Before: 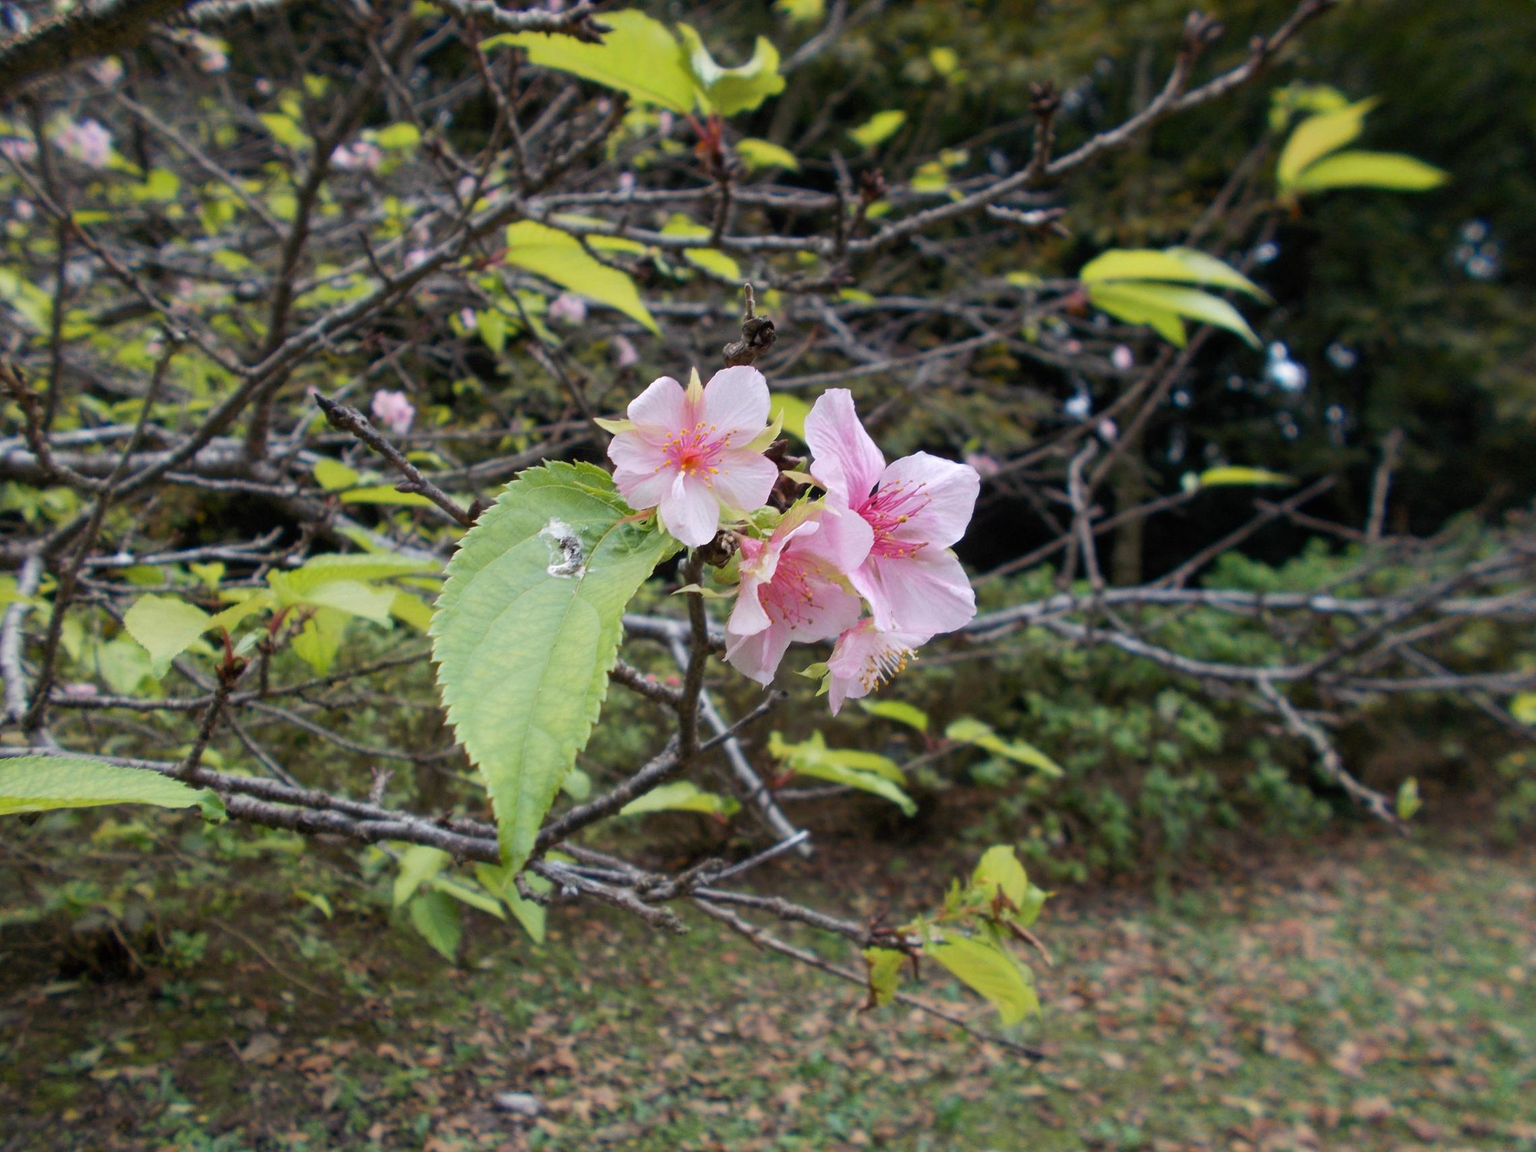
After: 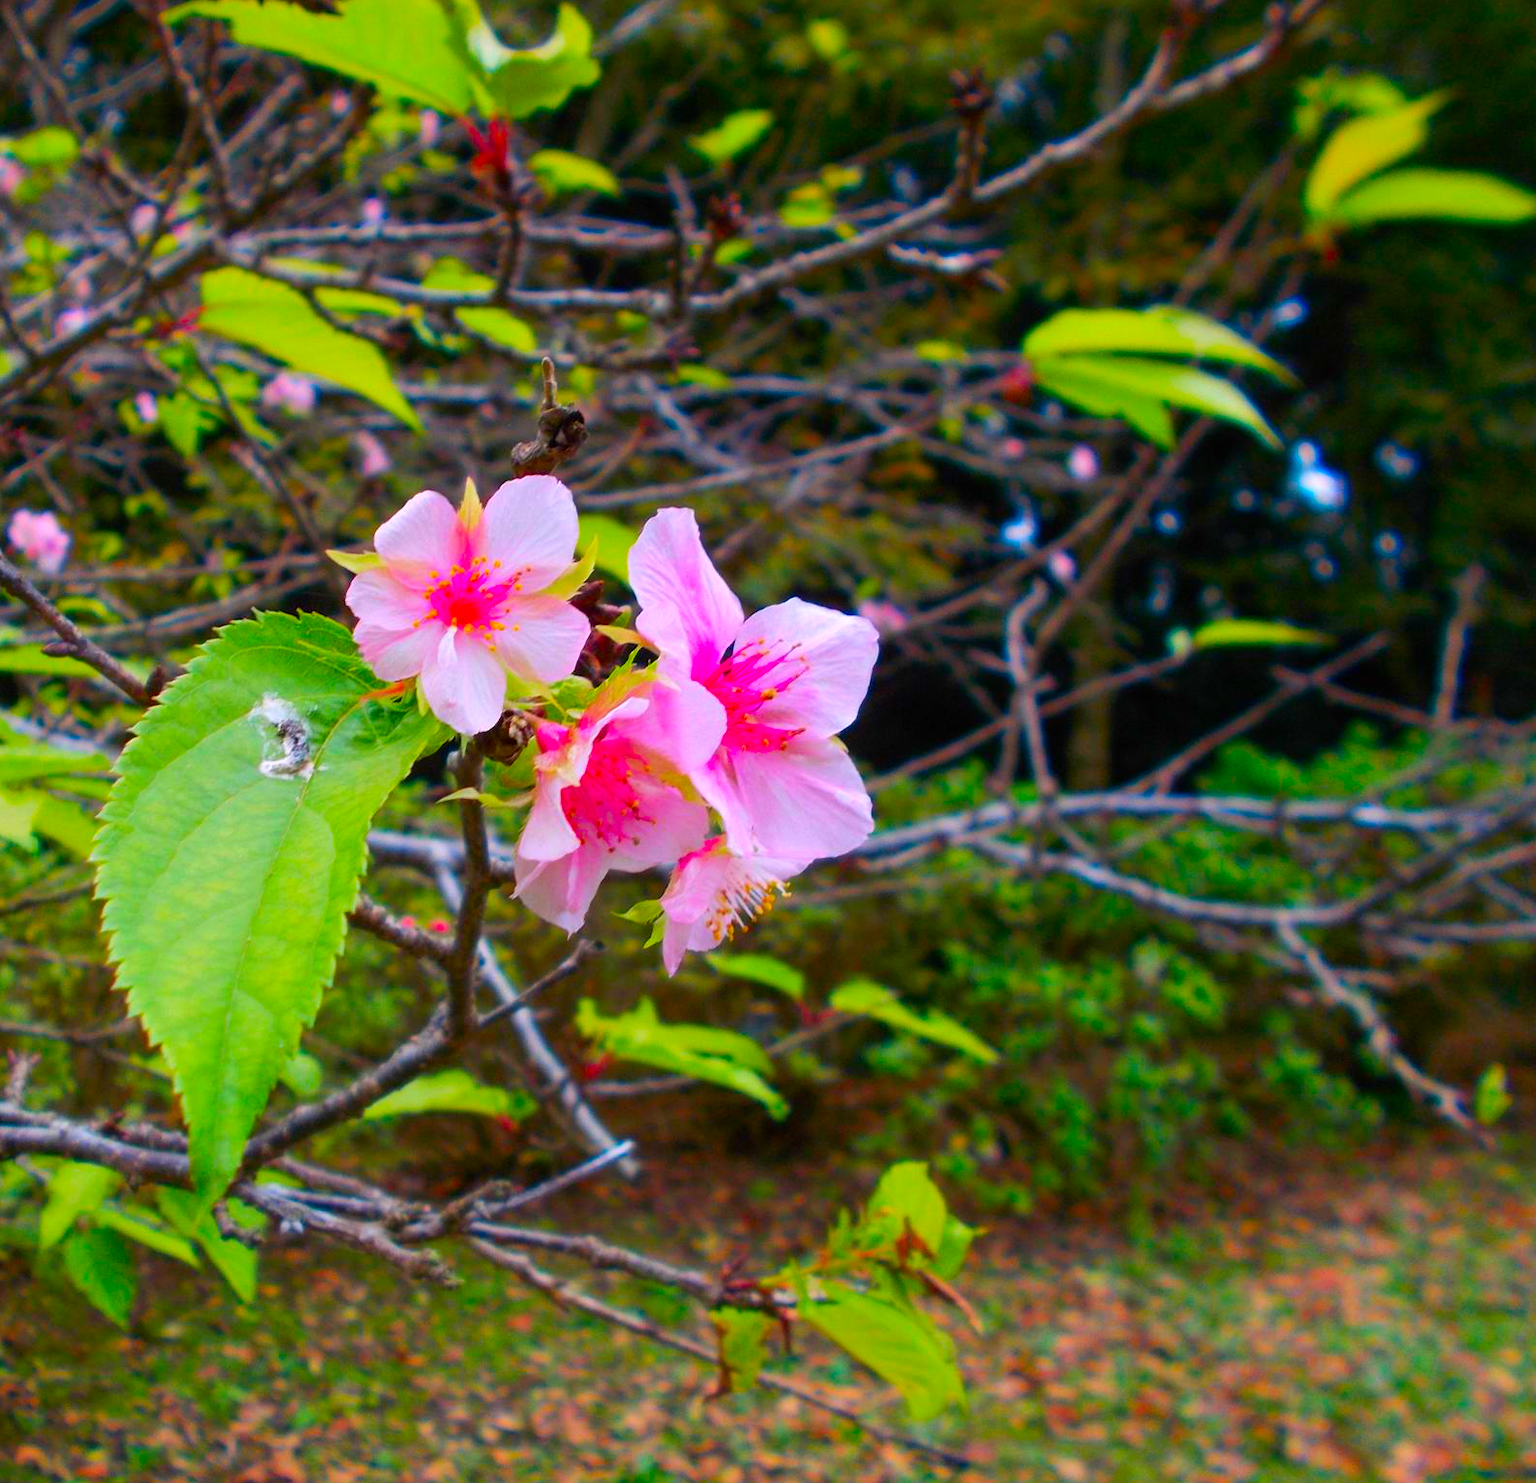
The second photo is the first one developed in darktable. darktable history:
color correction: highlights a* 1.55, highlights b* -1.71, saturation 2.48
crop and rotate: left 23.832%, top 2.93%, right 6.286%, bottom 7.017%
